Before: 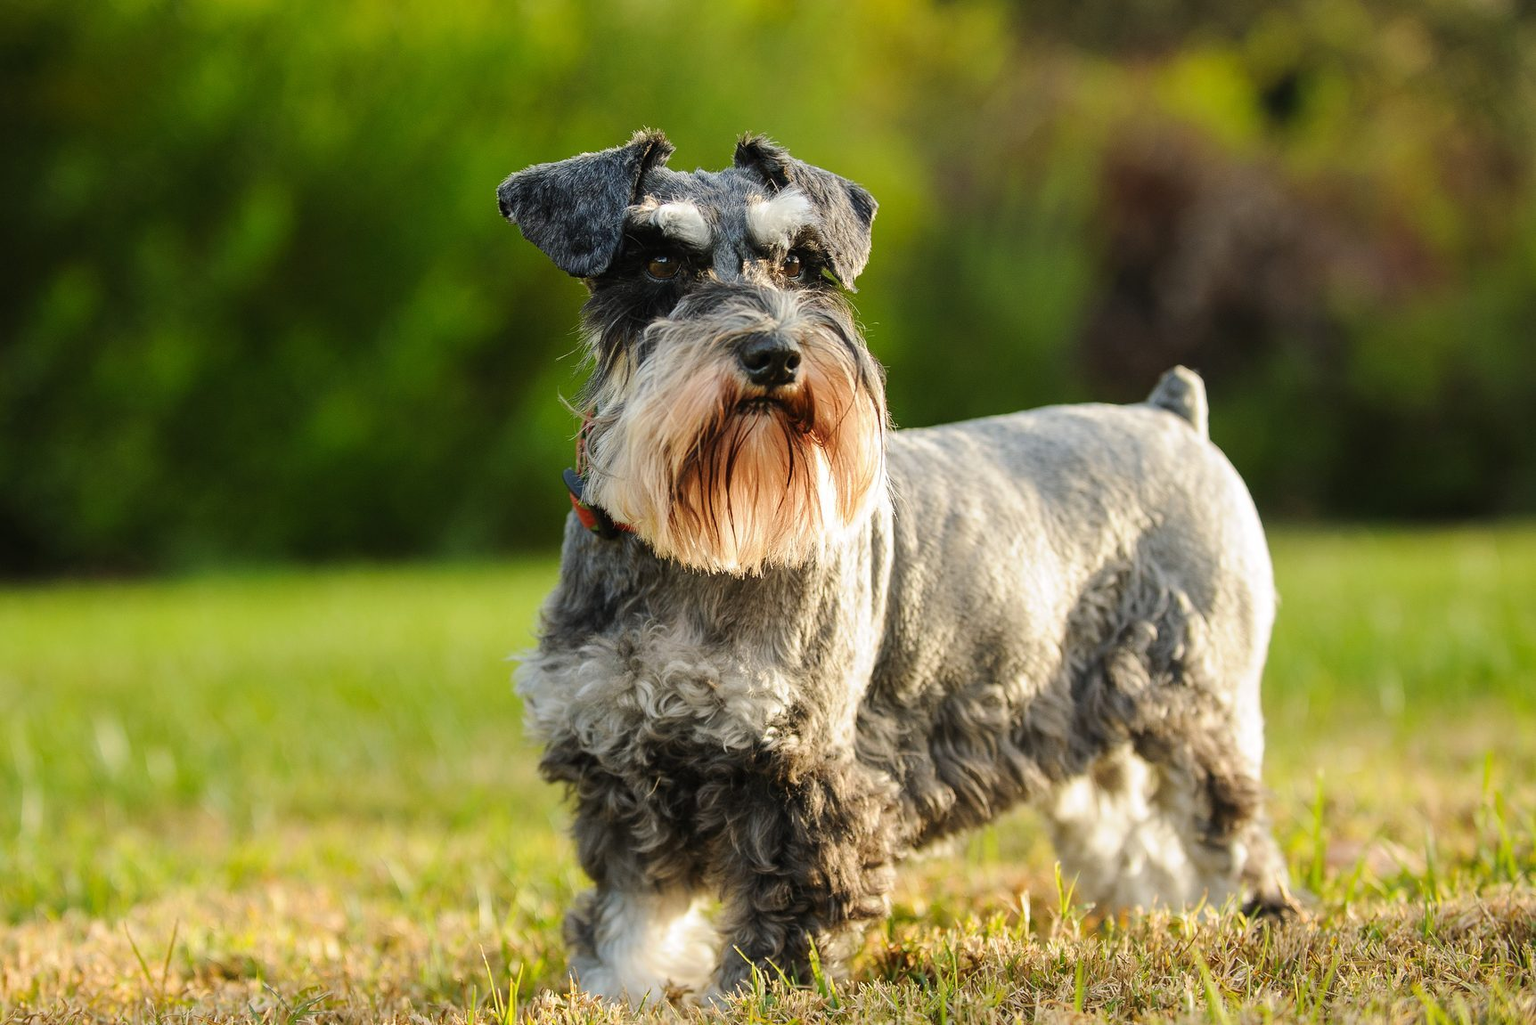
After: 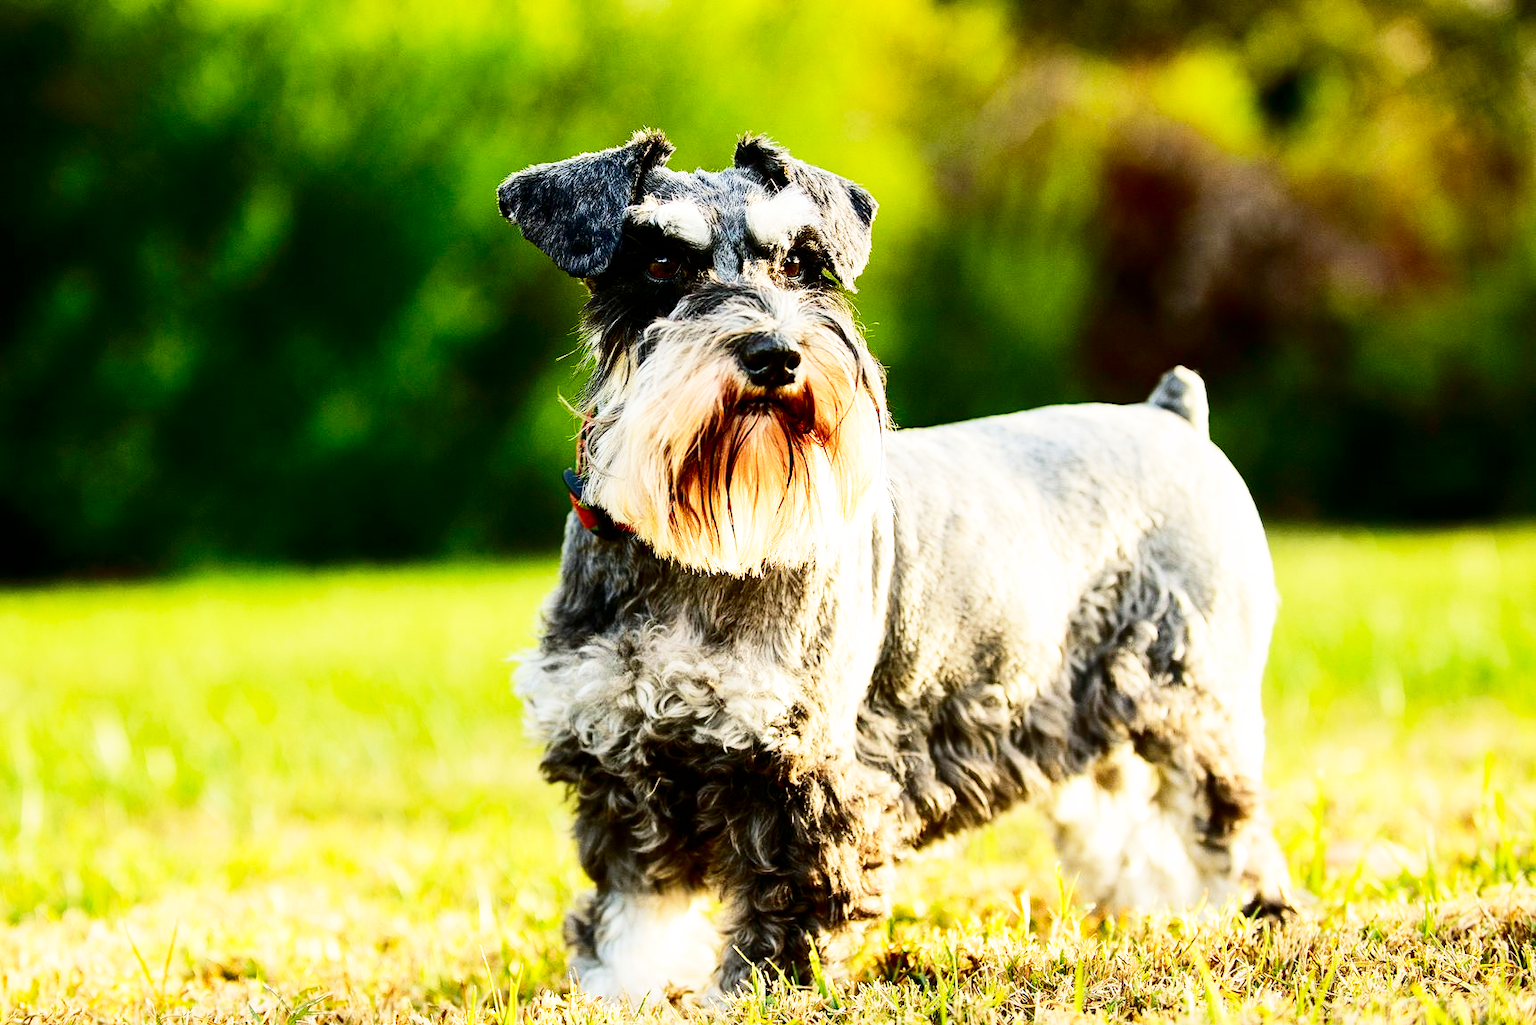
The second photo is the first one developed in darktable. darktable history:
base curve: curves: ch0 [(0, 0) (0.012, 0.01) (0.073, 0.168) (0.31, 0.711) (0.645, 0.957) (1, 1)], preserve colors none
contrast brightness saturation: contrast 0.241, brightness -0.239, saturation 0.147
